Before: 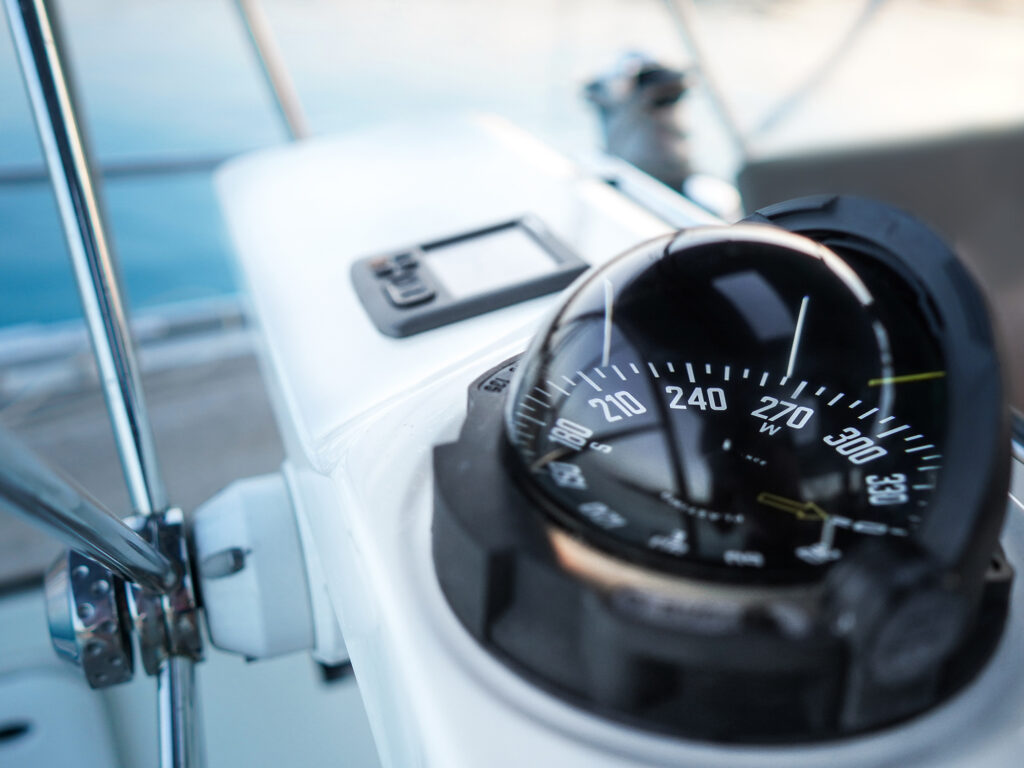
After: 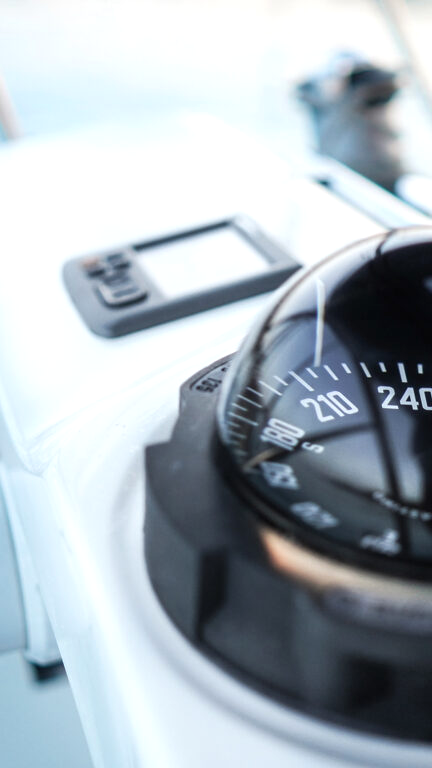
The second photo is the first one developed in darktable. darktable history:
exposure: exposure 0.203 EV, compensate highlight preservation false
contrast equalizer: y [[0.5, 0.5, 0.472, 0.5, 0.5, 0.5], [0.5 ×6], [0.5 ×6], [0 ×6], [0 ×6]]
crop: left 28.198%, right 29.559%
